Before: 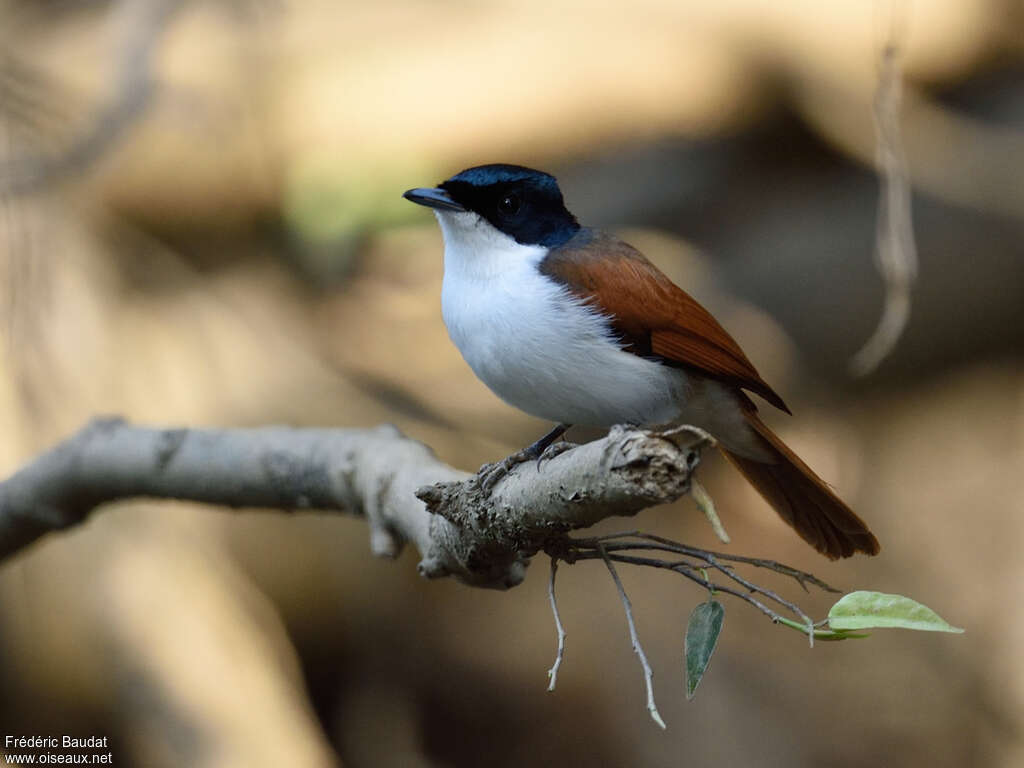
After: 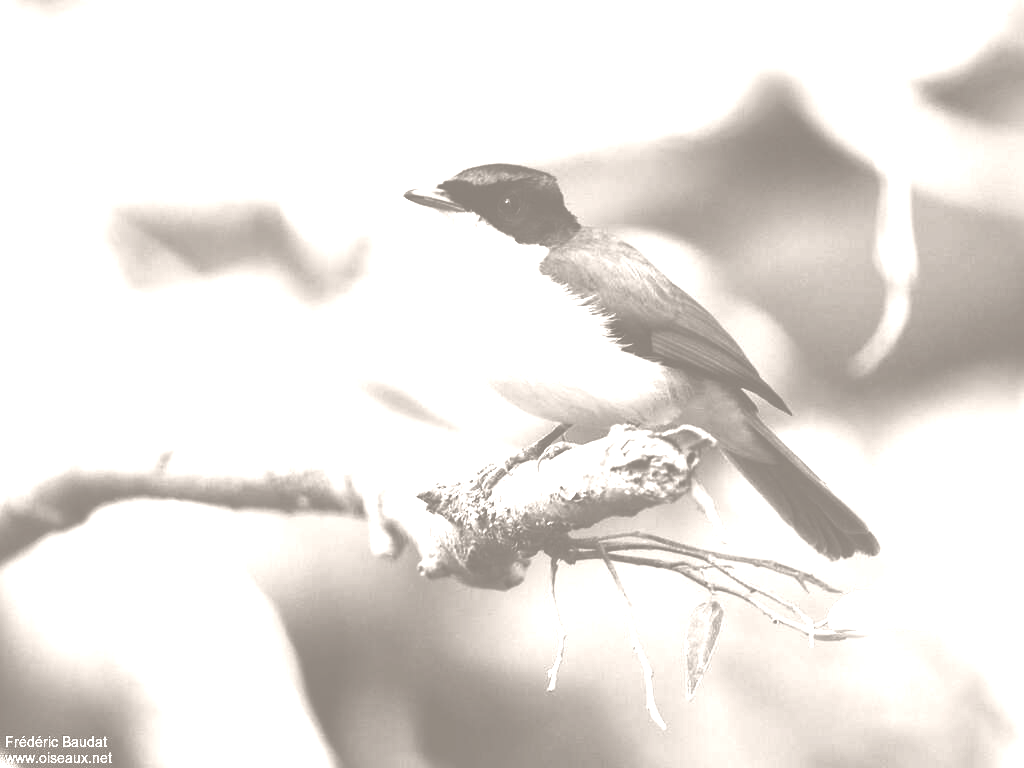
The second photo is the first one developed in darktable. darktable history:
tone curve: curves: ch0 [(0, 0) (0.003, 0.224) (0.011, 0.229) (0.025, 0.234) (0.044, 0.242) (0.069, 0.249) (0.1, 0.256) (0.136, 0.265) (0.177, 0.285) (0.224, 0.304) (0.277, 0.337) (0.335, 0.385) (0.399, 0.435) (0.468, 0.507) (0.543, 0.59) (0.623, 0.674) (0.709, 0.763) (0.801, 0.852) (0.898, 0.931) (1, 1)], preserve colors none
exposure: black level correction 0, exposure 1.3 EV, compensate highlight preservation false
color calibration: illuminant as shot in camera, x 0.358, y 0.373, temperature 4628.91 K
color correction: highlights a* -4.73, highlights b* 5.06, saturation 0.97
colorize: hue 34.49°, saturation 35.33%, source mix 100%, lightness 55%, version 1
